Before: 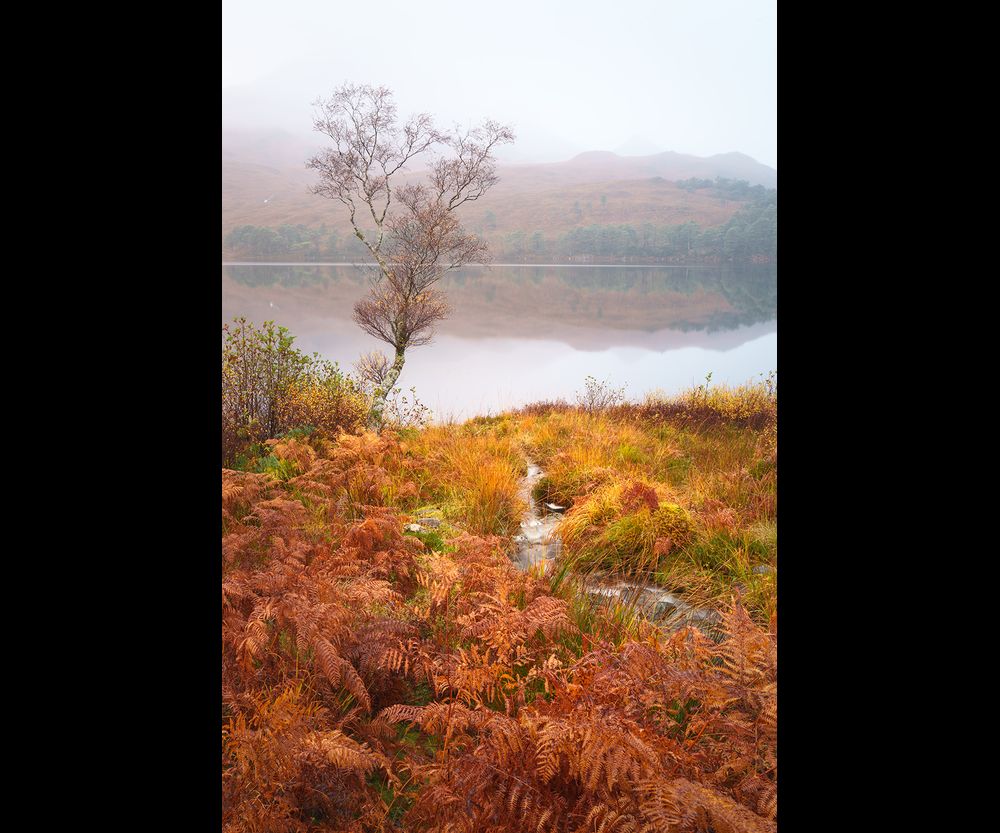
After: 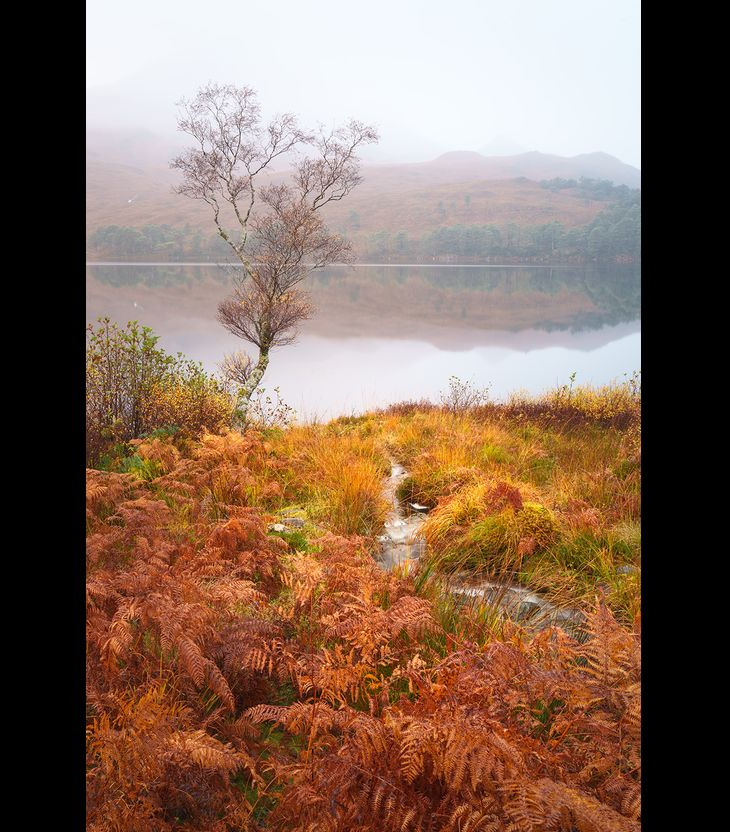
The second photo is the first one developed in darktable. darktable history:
crop: left 13.63%, top 0%, right 13.33%
